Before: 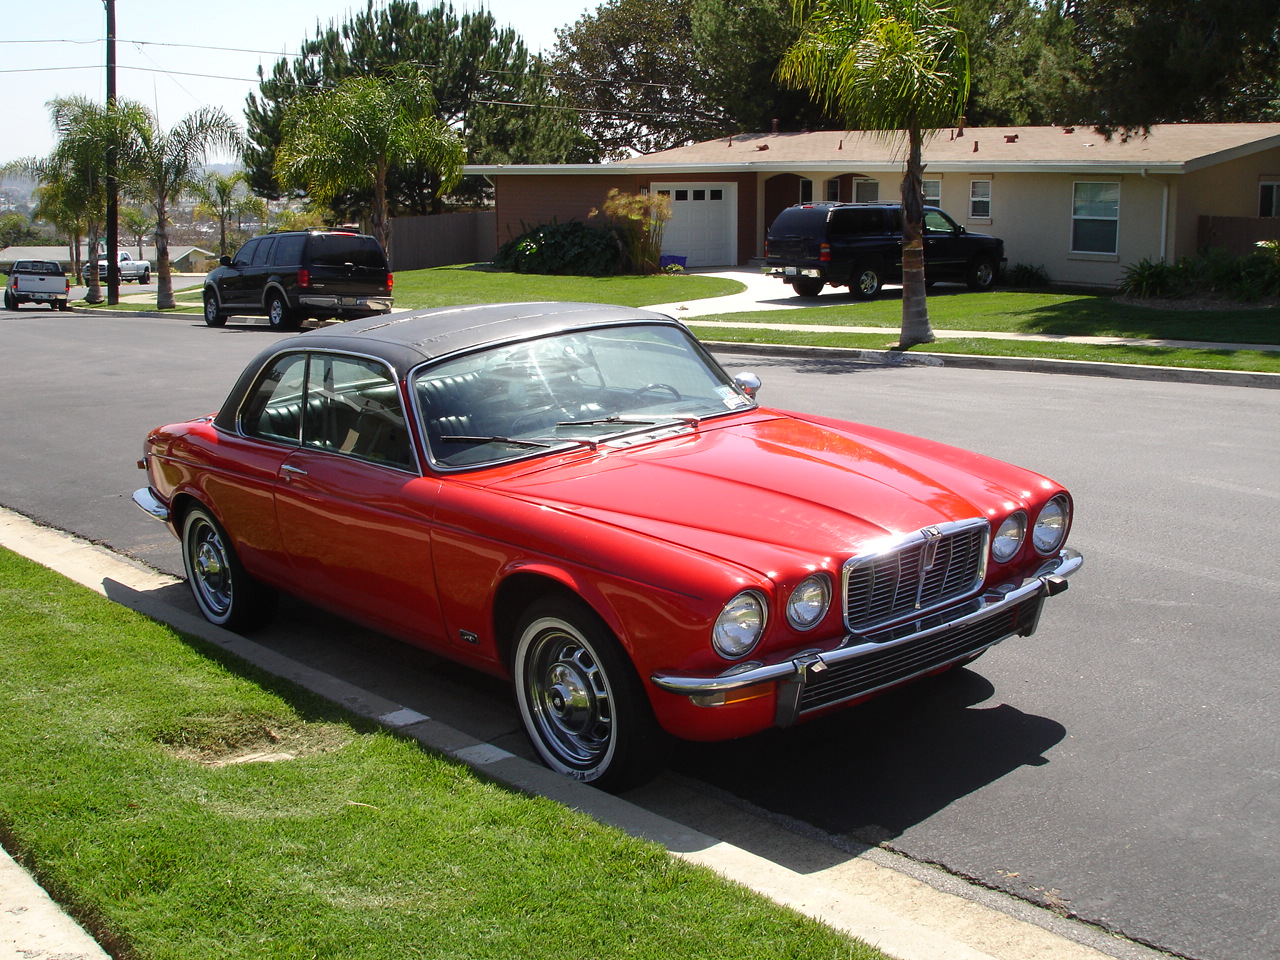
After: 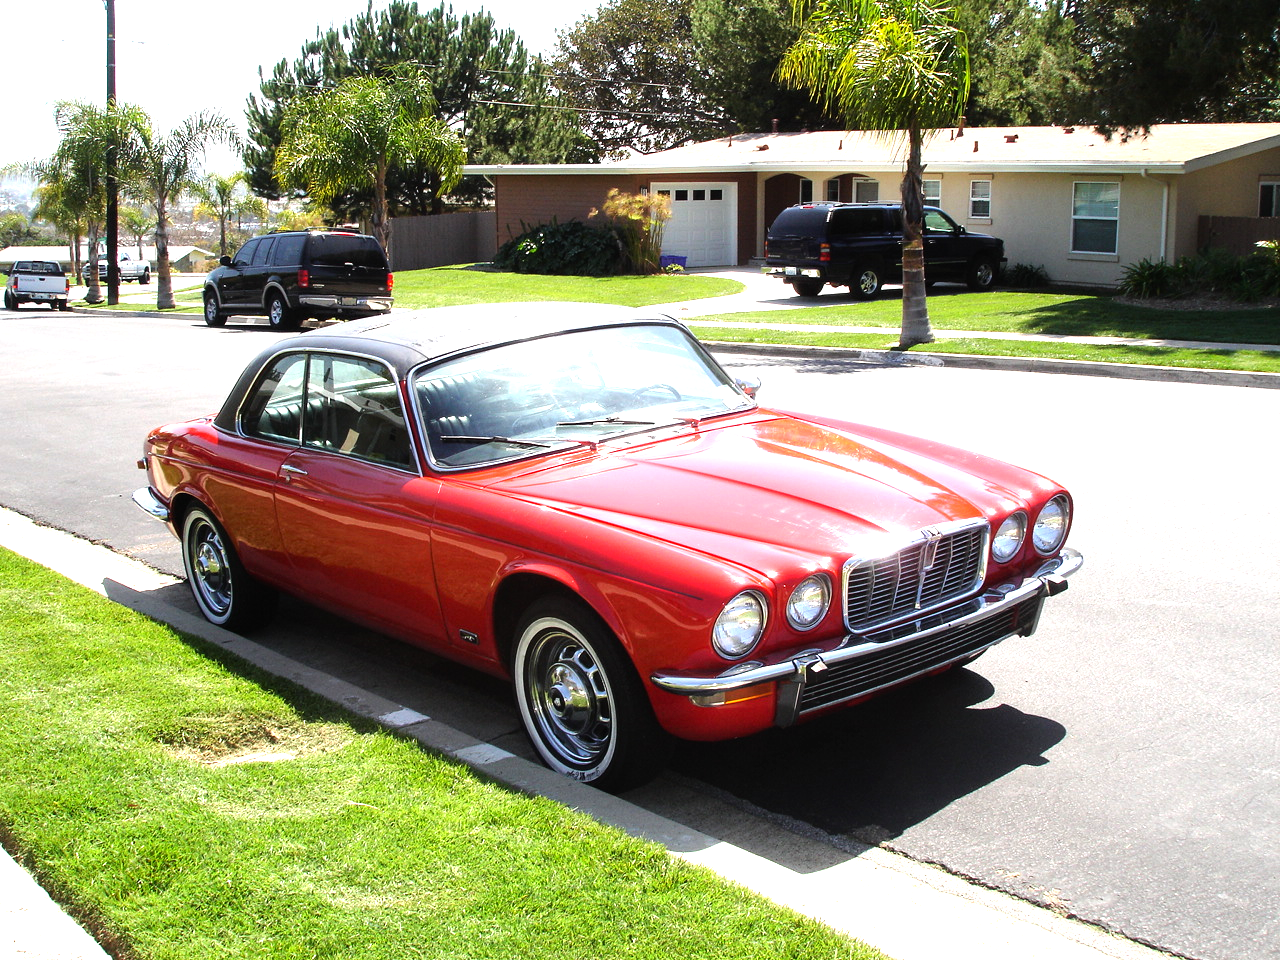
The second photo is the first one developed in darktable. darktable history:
tone equalizer: -8 EV -0.779 EV, -7 EV -0.729 EV, -6 EV -0.637 EV, -5 EV -0.396 EV, -3 EV 0.389 EV, -2 EV 0.6 EV, -1 EV 0.695 EV, +0 EV 0.75 EV
exposure: exposure 0.65 EV, compensate exposure bias true, compensate highlight preservation false
